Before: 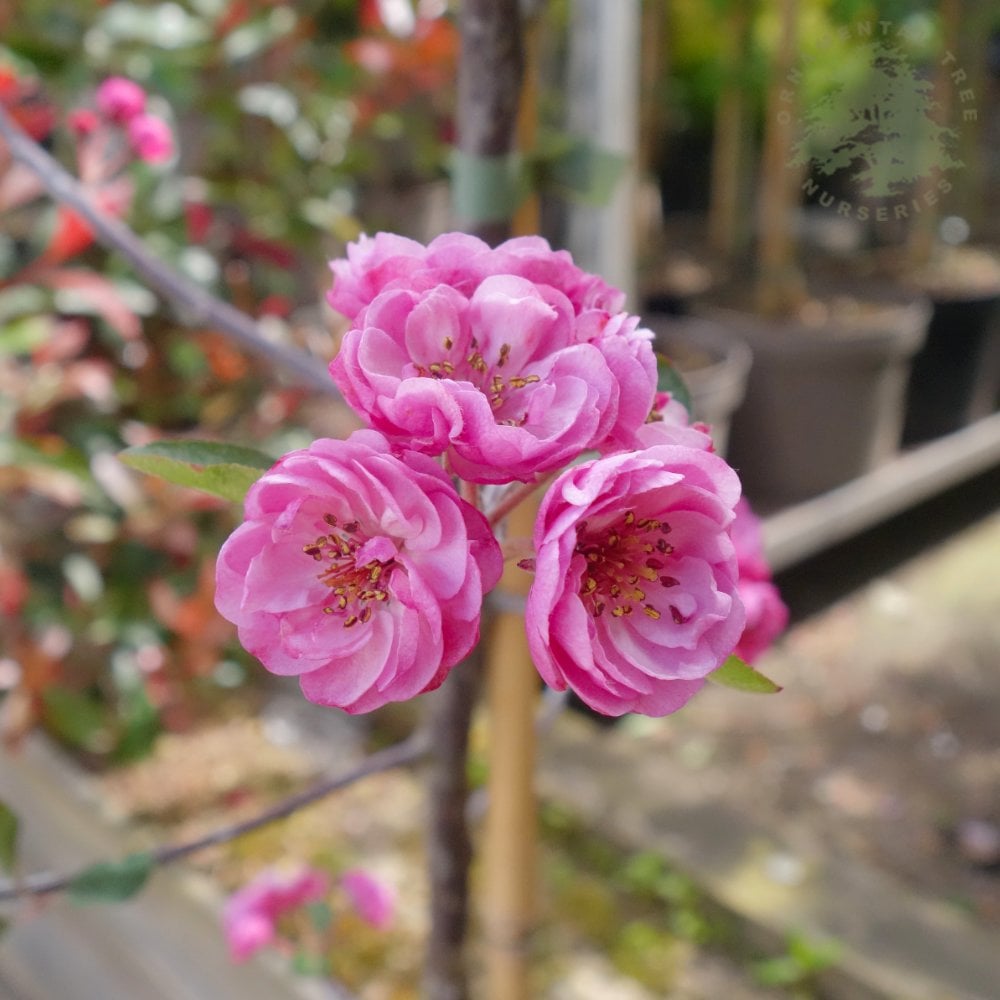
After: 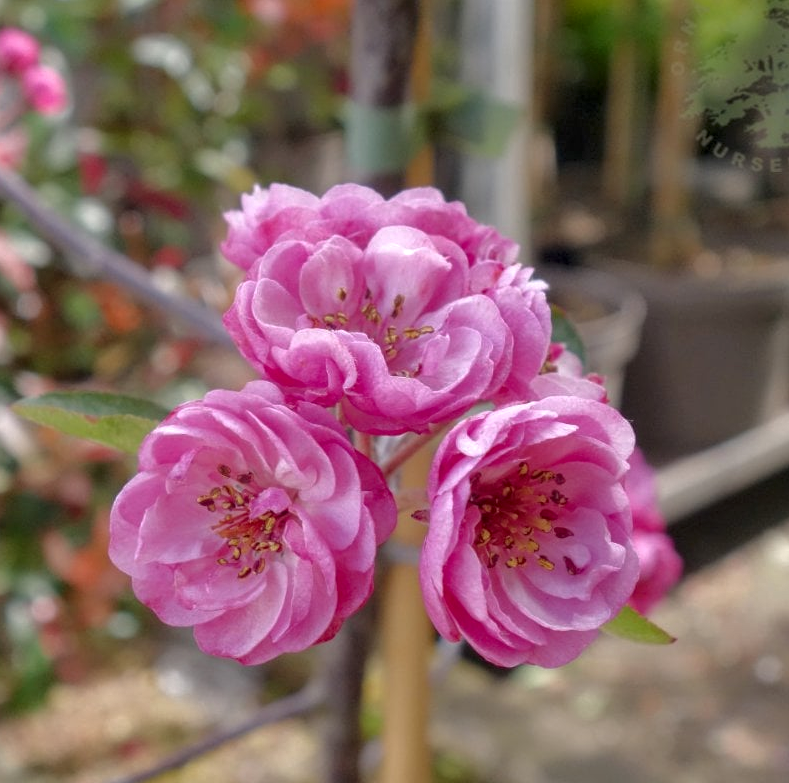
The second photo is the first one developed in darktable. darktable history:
exposure: compensate highlight preservation false
crop and rotate: left 10.653%, top 4.989%, right 10.396%, bottom 16.642%
tone equalizer: -8 EV -0.001 EV, -7 EV 0.002 EV, -6 EV -0.004 EV, -5 EV -0.003 EV, -4 EV -0.057 EV, -3 EV -0.206 EV, -2 EV -0.27 EV, -1 EV 0.11 EV, +0 EV 0.309 EV, edges refinement/feathering 500, mask exposure compensation -1.57 EV, preserve details no
local contrast: on, module defaults
